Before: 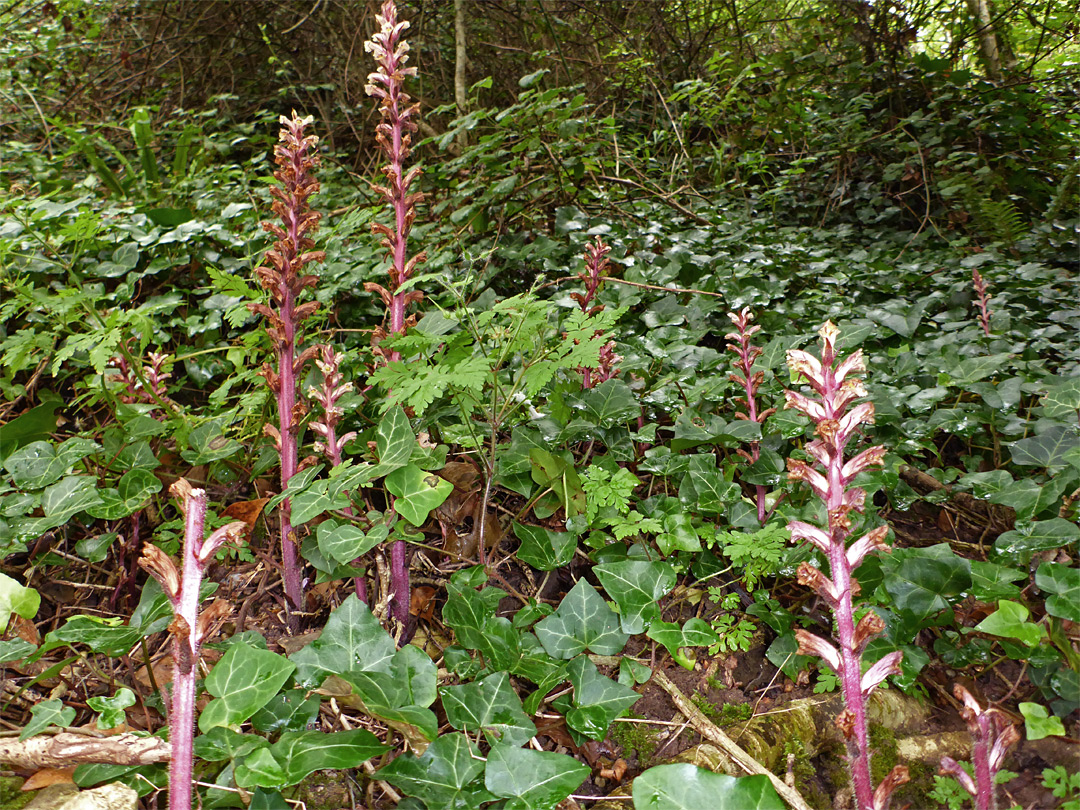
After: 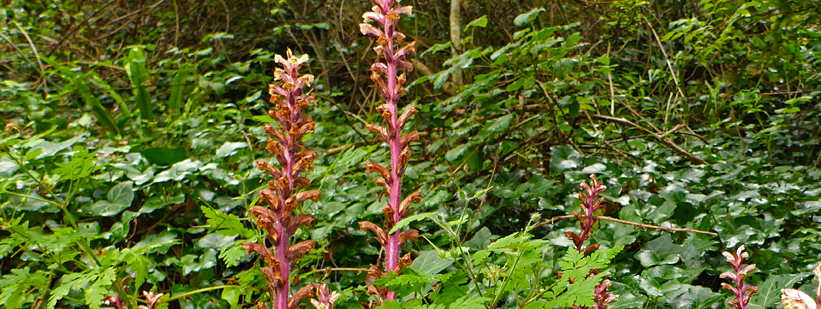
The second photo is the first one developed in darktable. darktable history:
crop: left 0.511%, top 7.636%, right 23.426%, bottom 54.159%
shadows and highlights: low approximation 0.01, soften with gaussian
color balance rgb: shadows lift › chroma 2.474%, shadows lift › hue 192.79°, perceptual saturation grading › global saturation 30.74%, global vibrance 9.975%
